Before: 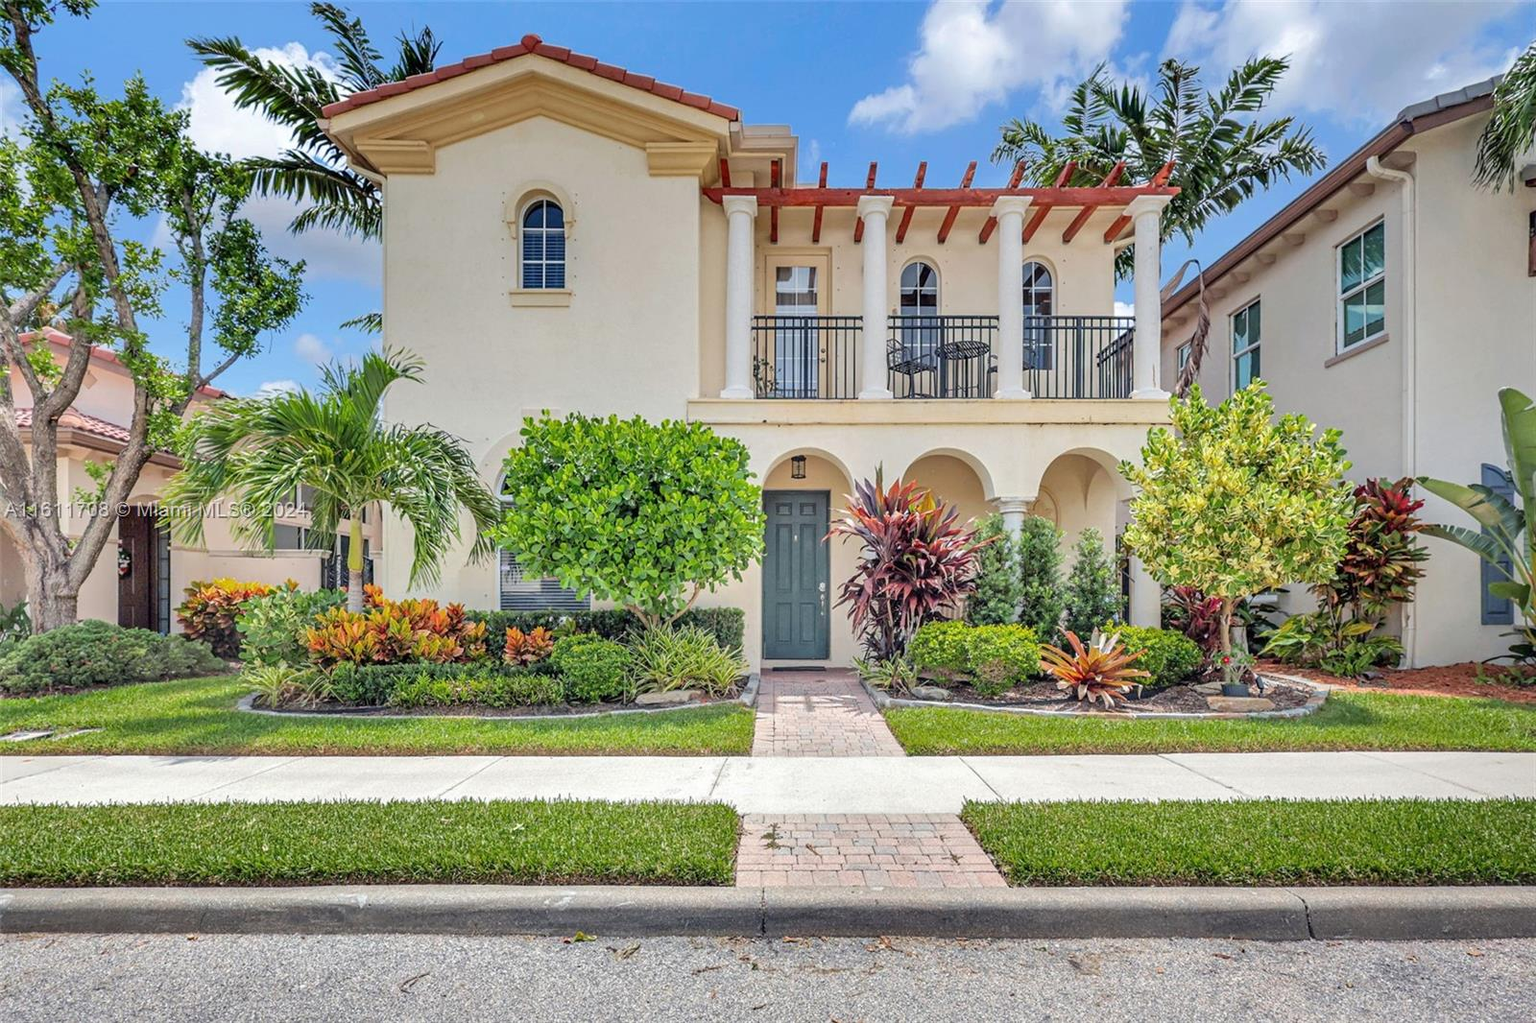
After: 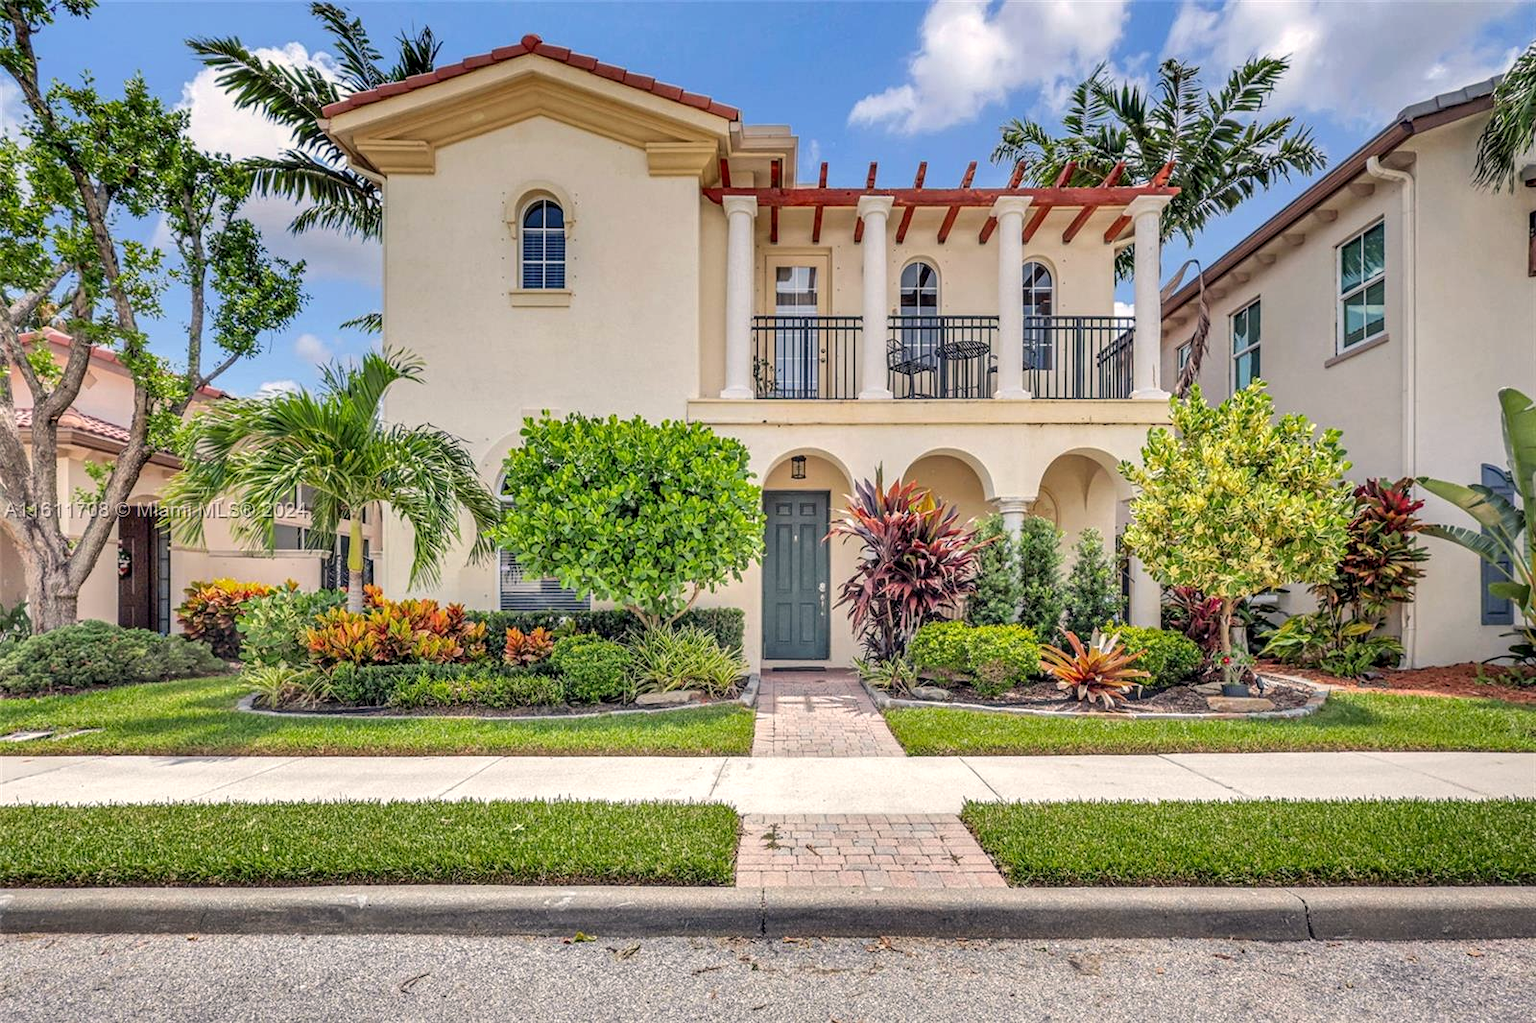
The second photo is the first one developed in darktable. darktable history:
color correction: highlights a* 3.82, highlights b* 5.1
local contrast: on, module defaults
